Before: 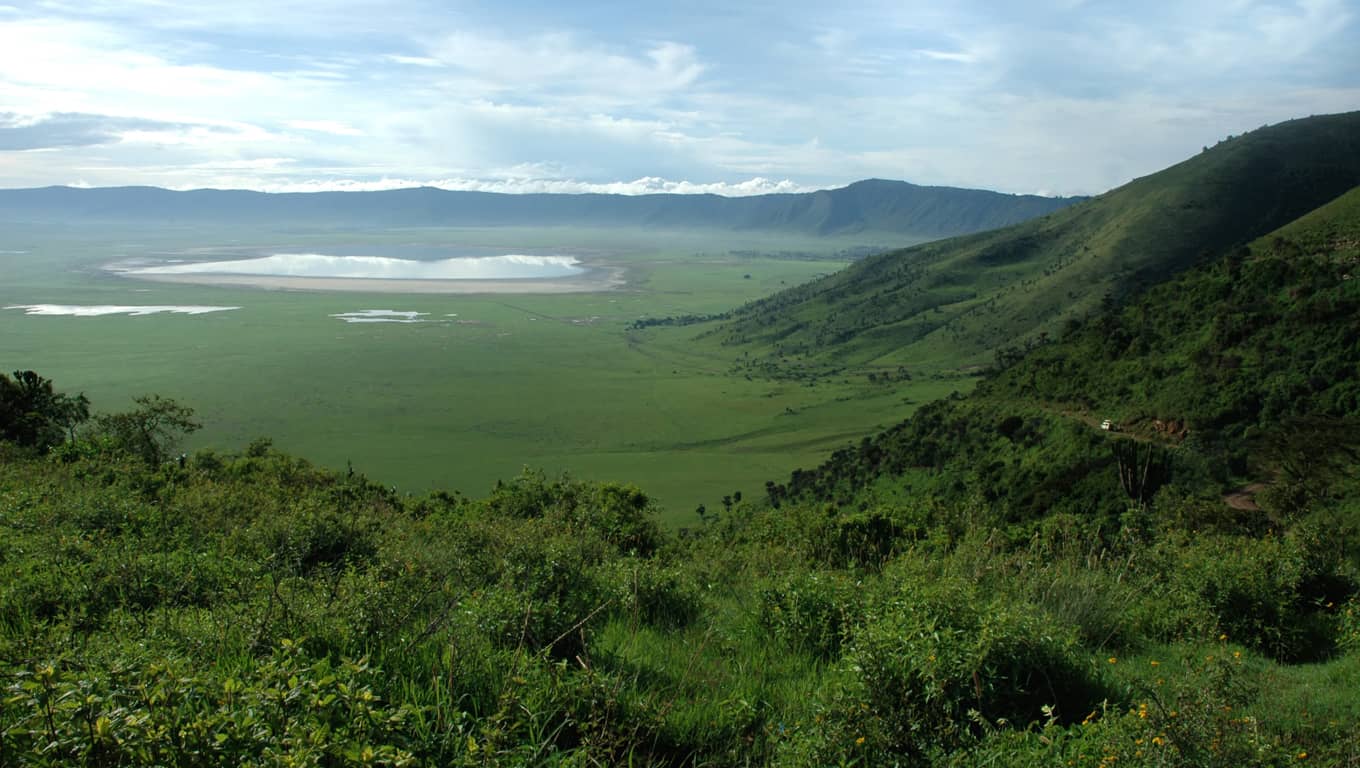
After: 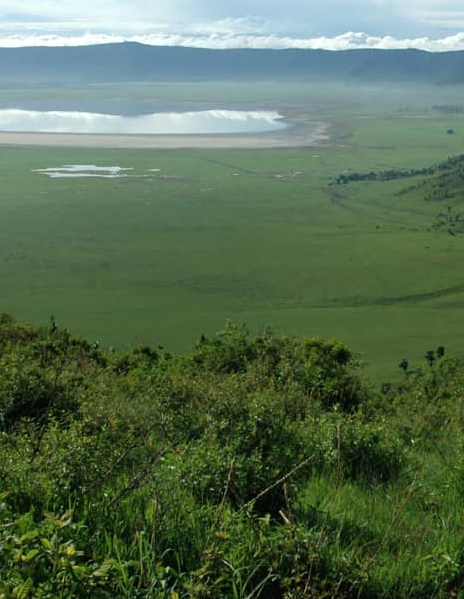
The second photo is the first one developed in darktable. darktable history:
shadows and highlights: radius 128.26, shadows 30.55, highlights -30.5, highlights color adjustment 41.18%, low approximation 0.01, soften with gaussian
crop and rotate: left 21.86%, top 18.888%, right 43.988%, bottom 2.991%
